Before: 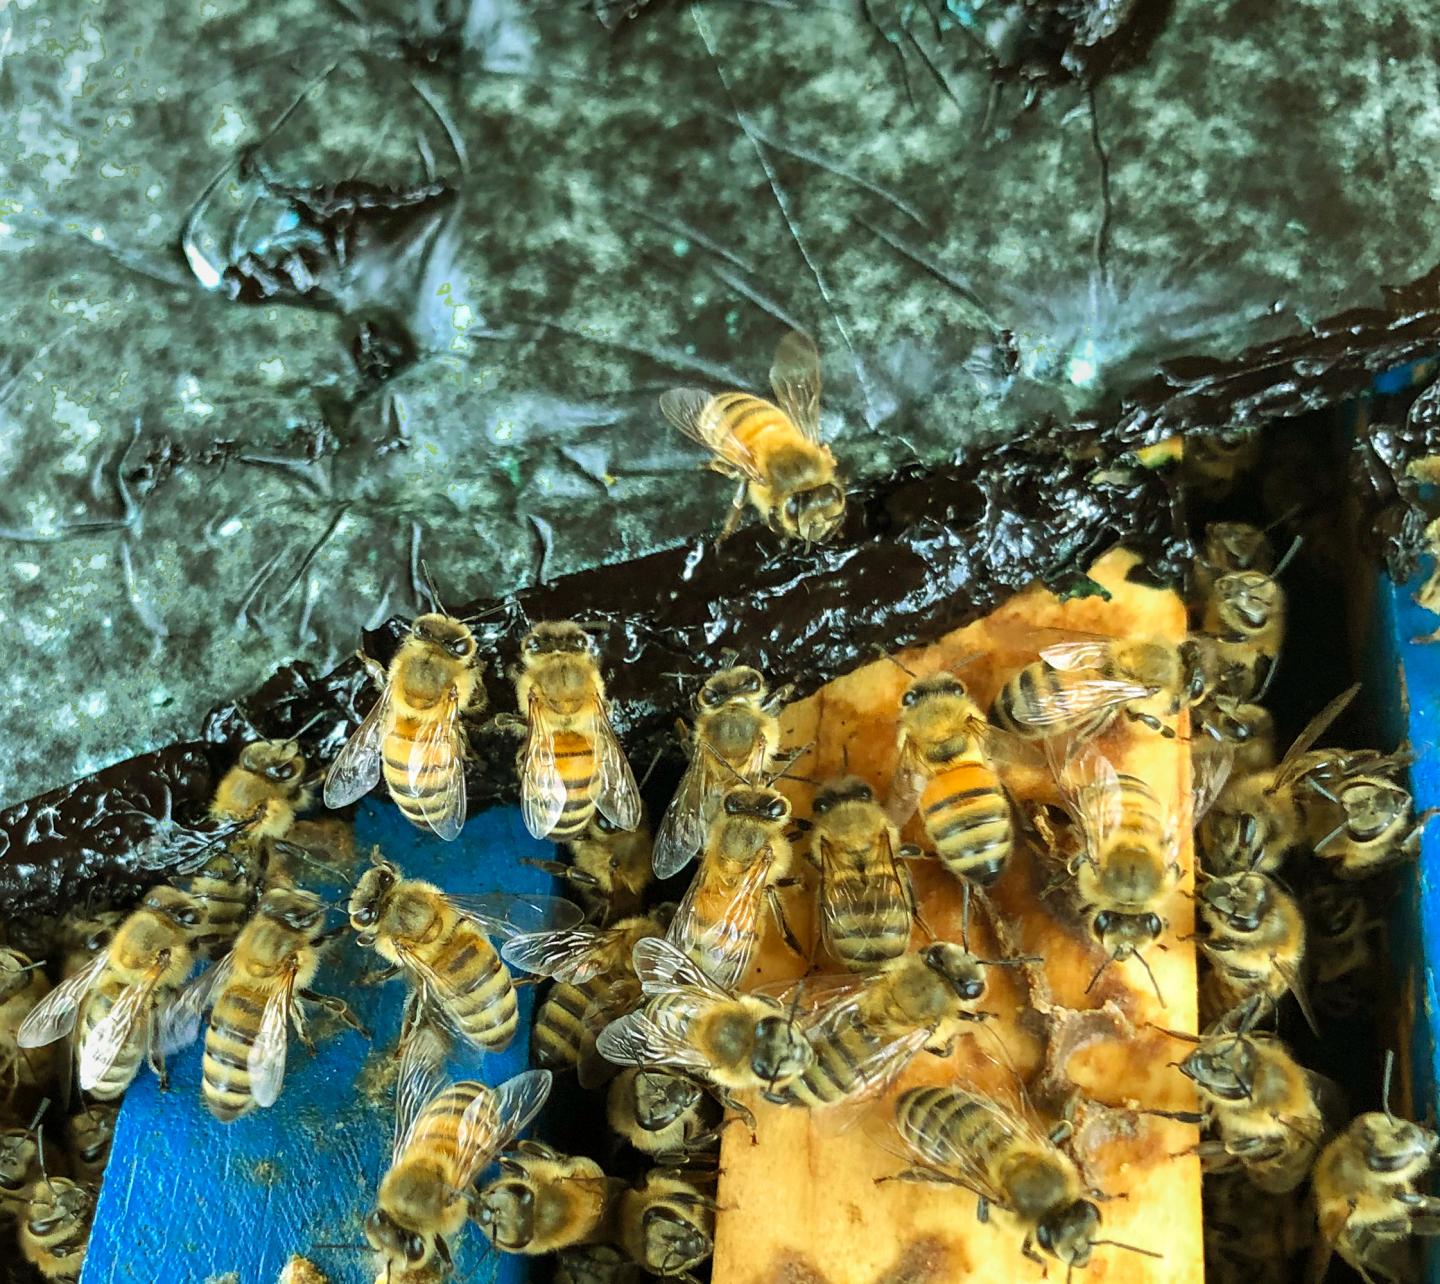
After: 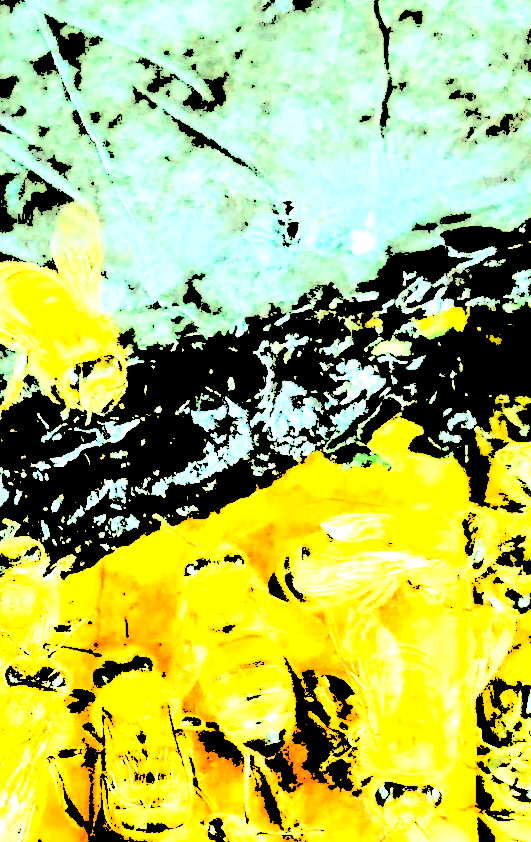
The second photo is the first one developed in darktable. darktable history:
crop and rotate: left 49.936%, top 10.094%, right 13.136%, bottom 24.256%
color zones: curves: ch0 [(0.224, 0.526) (0.75, 0.5)]; ch1 [(0.055, 0.526) (0.224, 0.761) (0.377, 0.526) (0.75, 0.5)]
filmic rgb: black relative exposure -7.65 EV, white relative exposure 4.56 EV, hardness 3.61, color science v6 (2022)
levels: levels [0.246, 0.246, 0.506]
